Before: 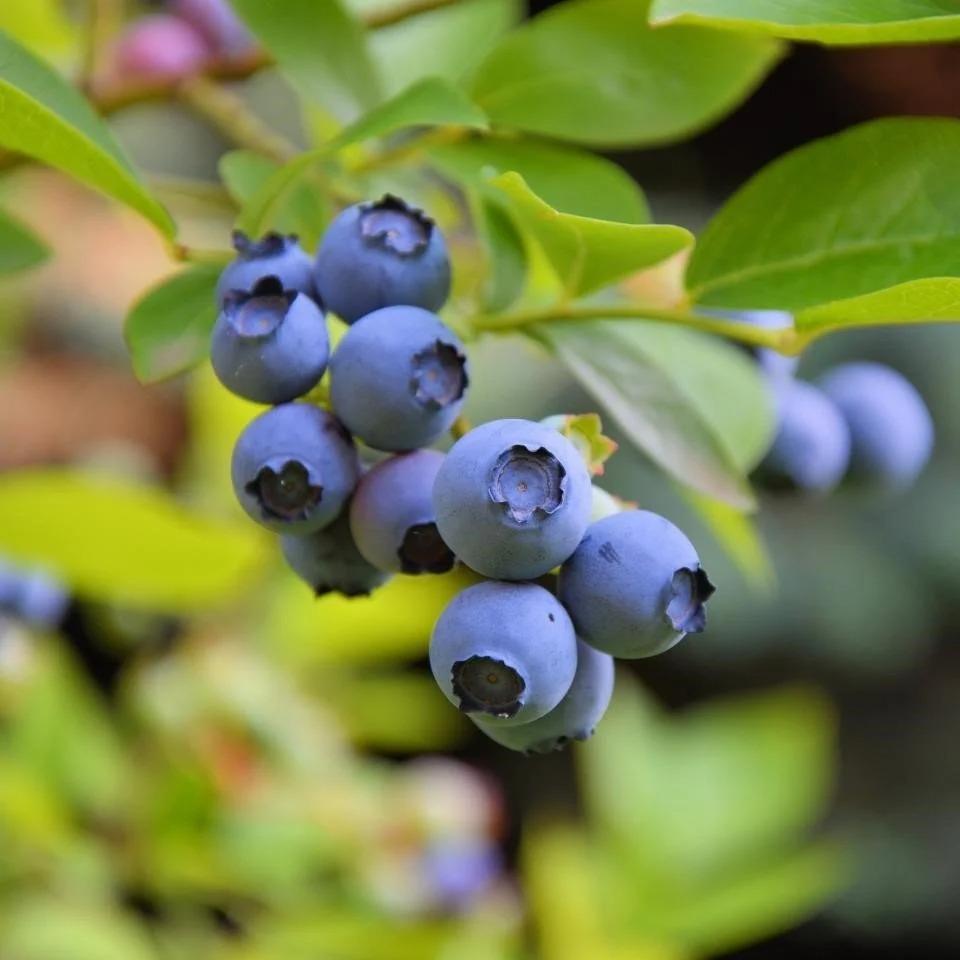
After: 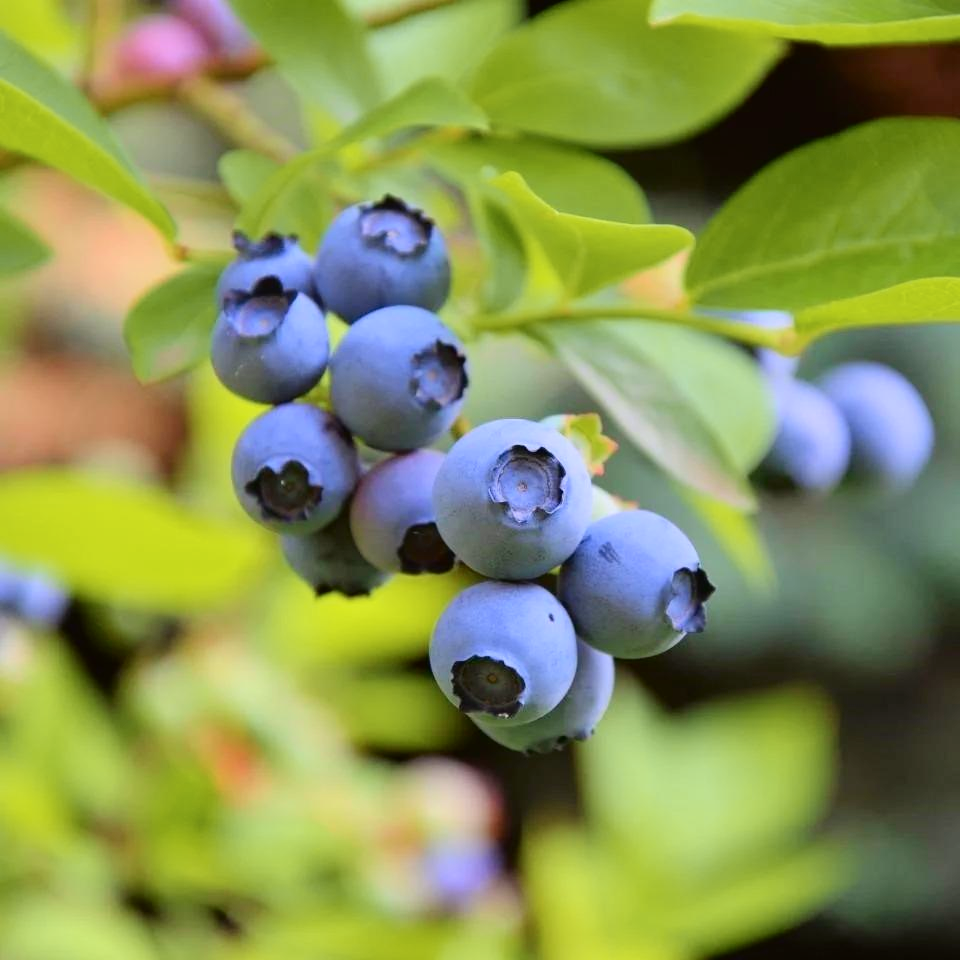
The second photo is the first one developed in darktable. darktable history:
tone curve: curves: ch0 [(0, 0.01) (0.052, 0.045) (0.136, 0.133) (0.29, 0.332) (0.453, 0.531) (0.676, 0.751) (0.89, 0.919) (1, 1)]; ch1 [(0, 0) (0.094, 0.081) (0.285, 0.299) (0.385, 0.403) (0.447, 0.429) (0.495, 0.496) (0.544, 0.552) (0.589, 0.612) (0.722, 0.728) (1, 1)]; ch2 [(0, 0) (0.257, 0.217) (0.43, 0.421) (0.498, 0.507) (0.531, 0.544) (0.56, 0.579) (0.625, 0.642) (1, 1)], color space Lab, independent channels, preserve colors none
color balance rgb: global vibrance 1%, saturation formula JzAzBz (2021)
